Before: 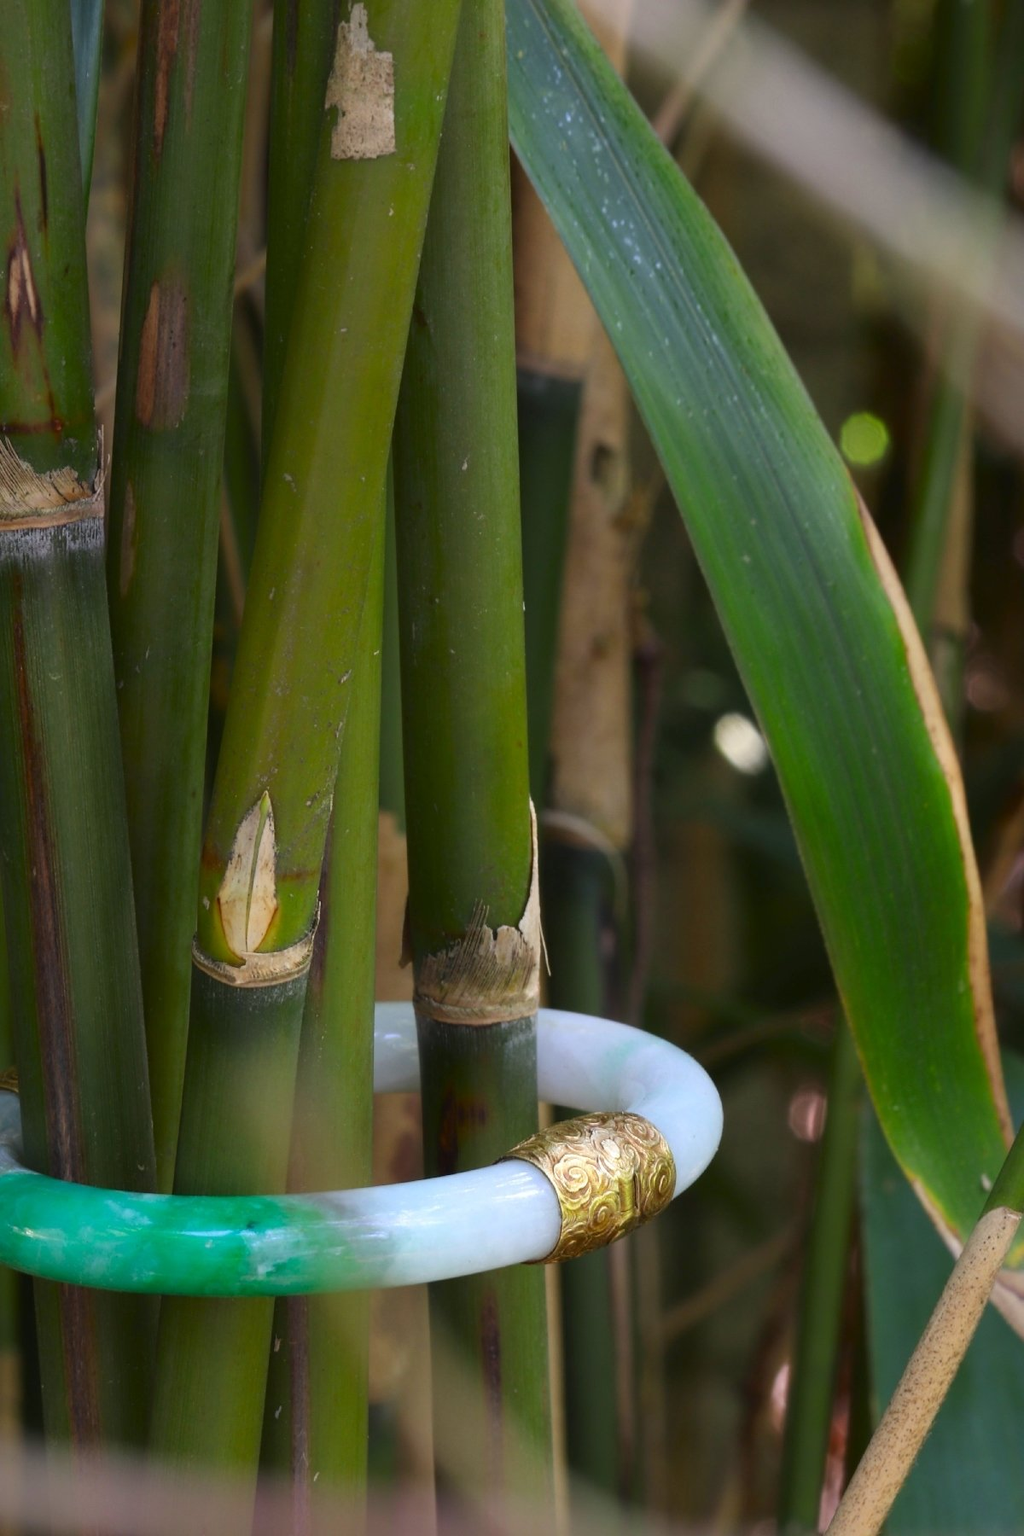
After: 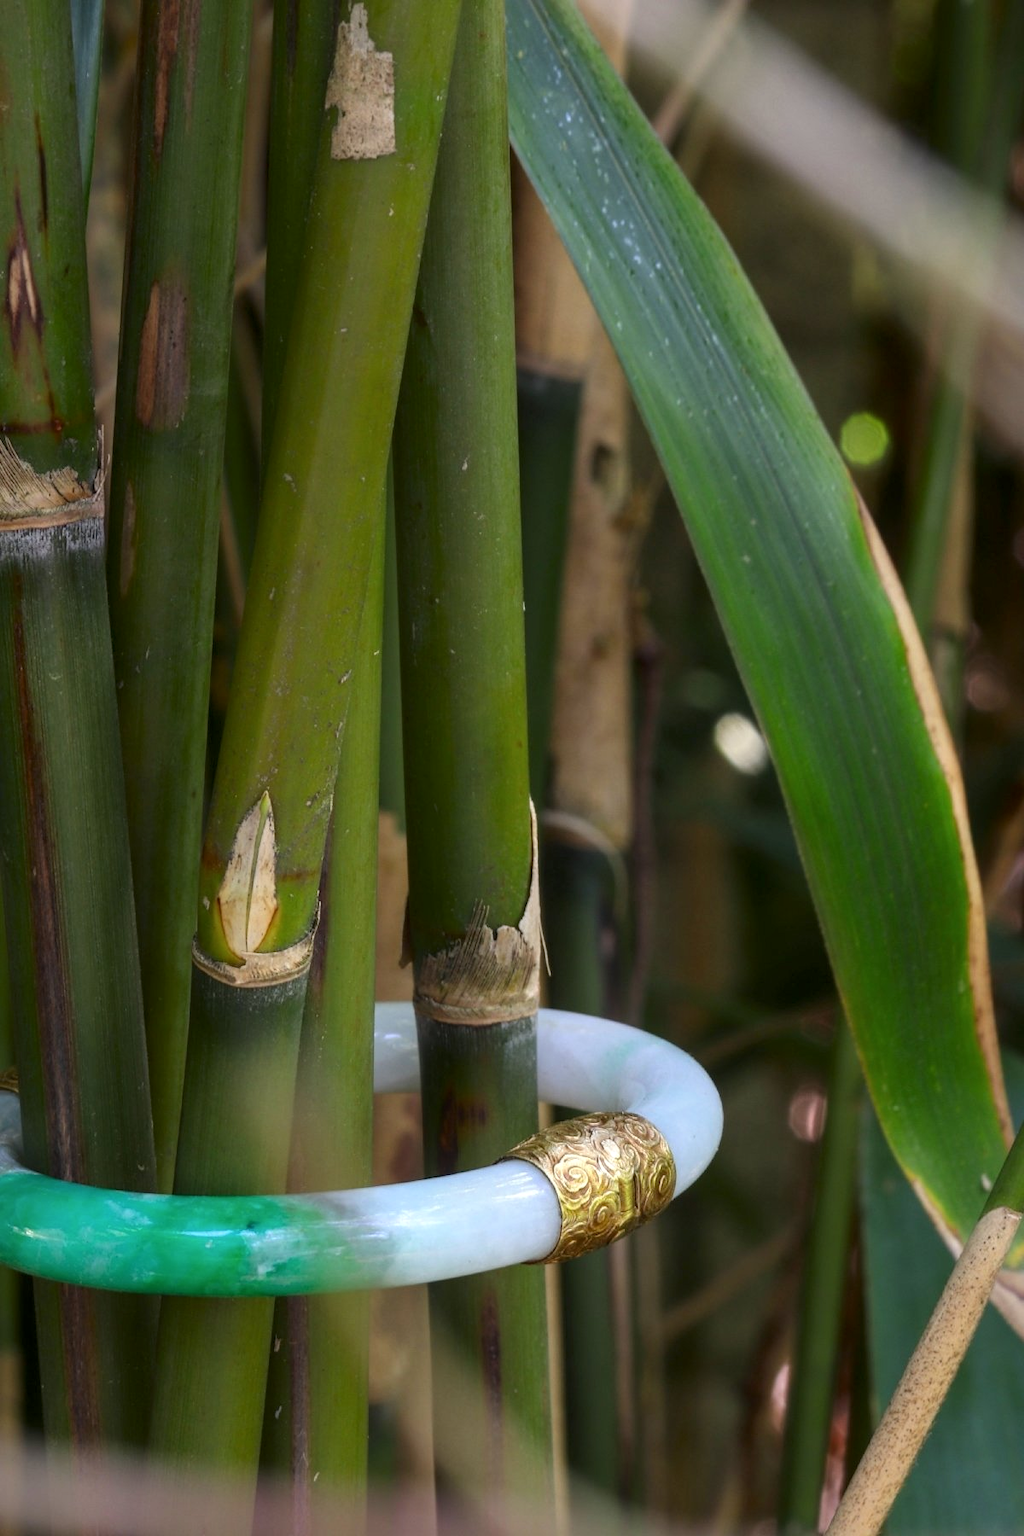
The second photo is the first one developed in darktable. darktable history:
levels: mode automatic
local contrast: on, module defaults
tone equalizer: mask exposure compensation -0.507 EV
